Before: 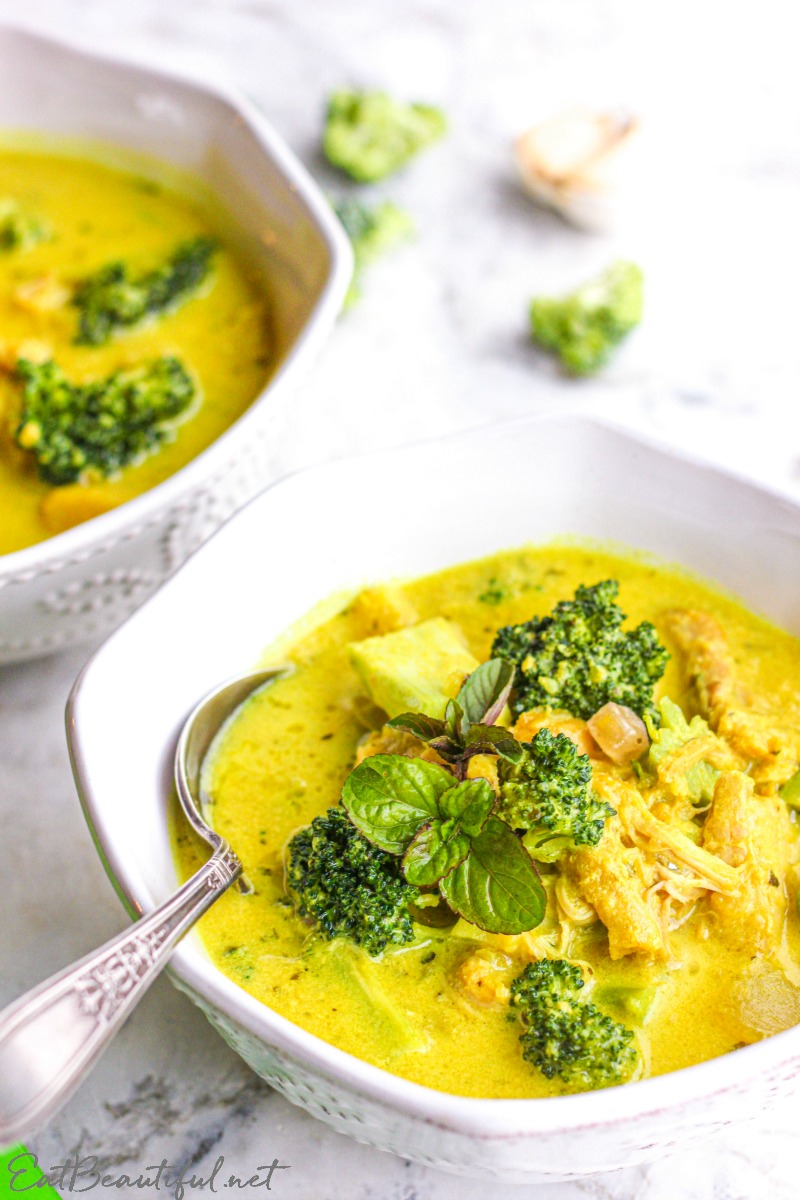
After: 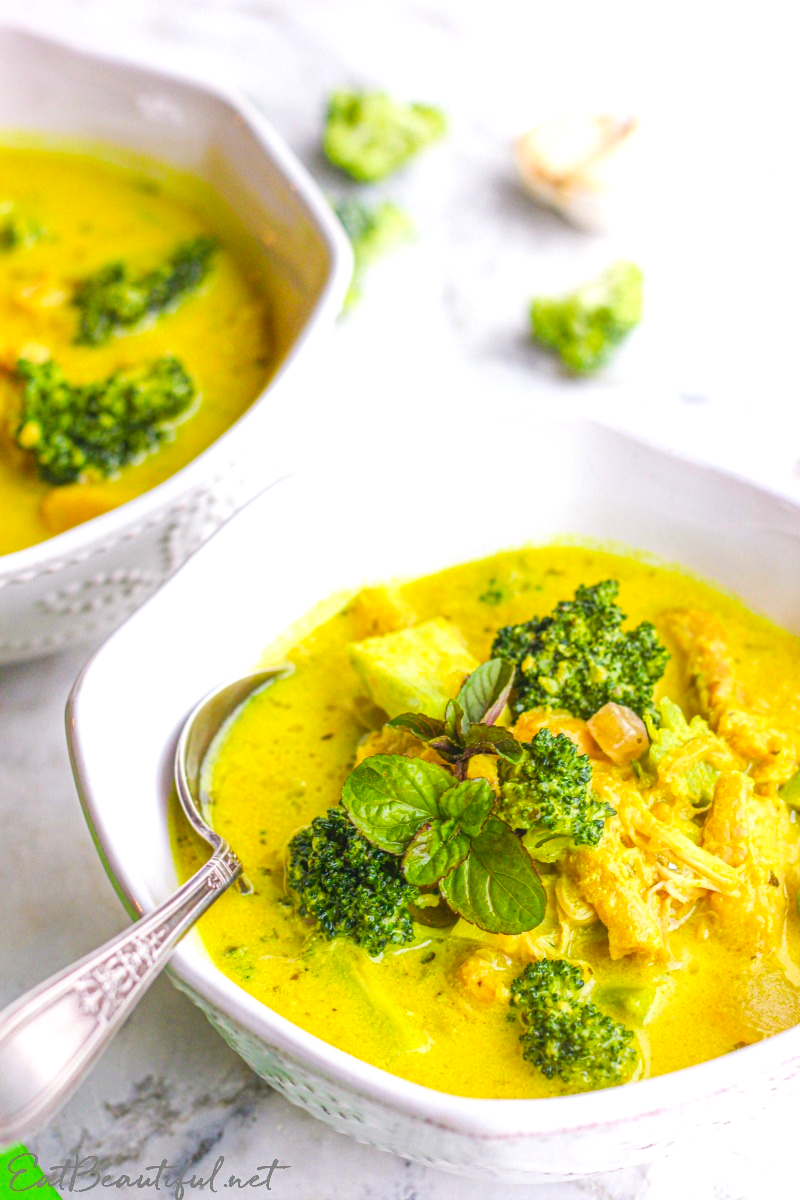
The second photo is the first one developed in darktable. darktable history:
exposure: compensate exposure bias true, compensate highlight preservation false
contrast equalizer: y [[0.5, 0.488, 0.462, 0.461, 0.491, 0.5], [0.5 ×6], [0.5 ×6], [0 ×6], [0 ×6]]
color balance rgb: linear chroma grading › global chroma 3.45%, perceptual saturation grading › global saturation 11.24%, perceptual brilliance grading › global brilliance 3.04%, global vibrance 2.8%
